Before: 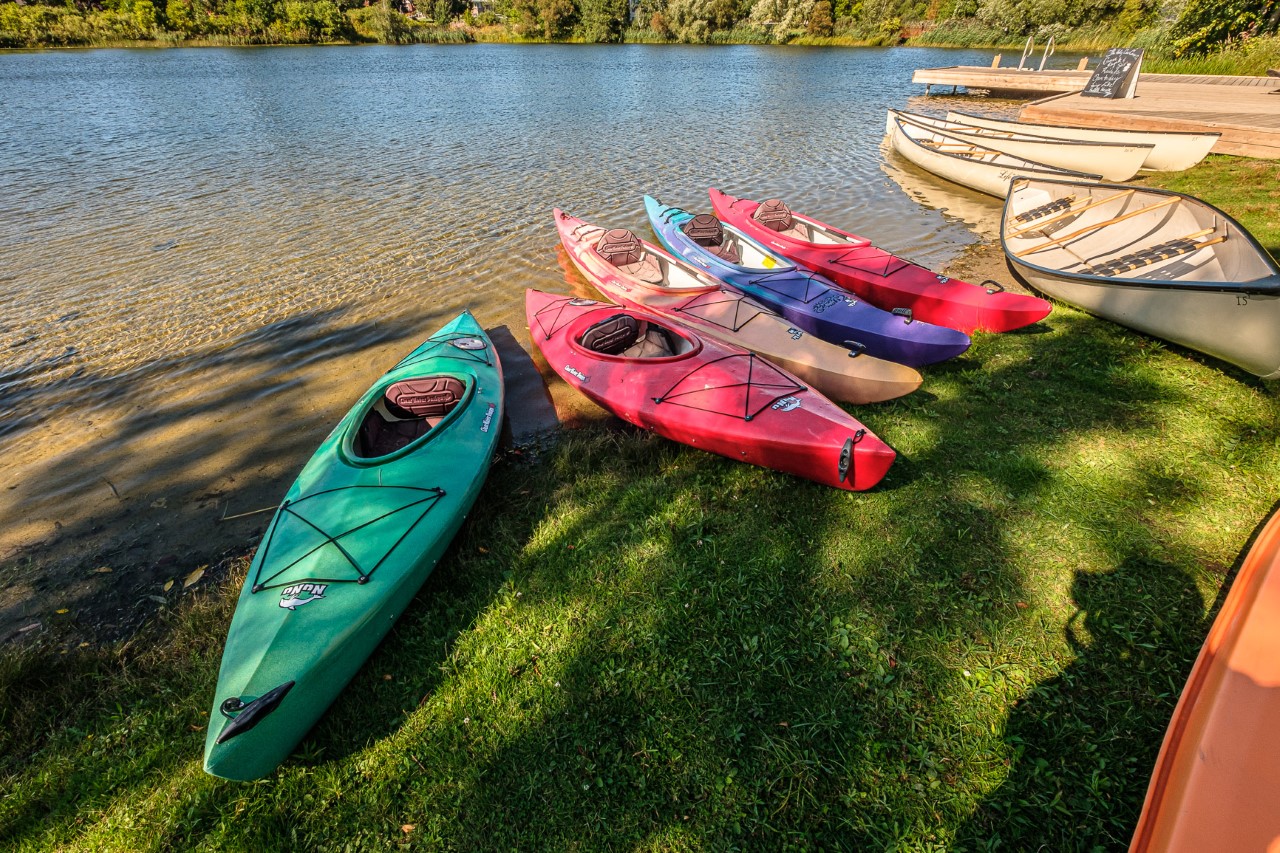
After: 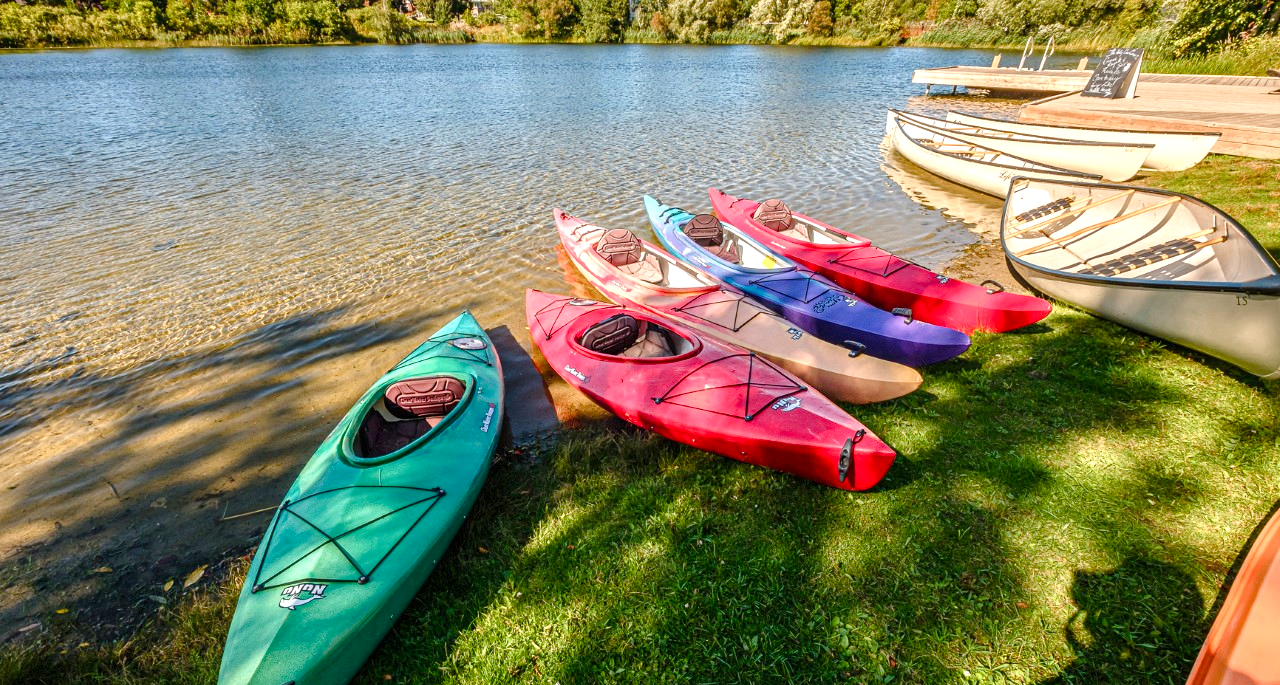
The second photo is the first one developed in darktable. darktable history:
color balance rgb: perceptual saturation grading › global saturation 20%, perceptual saturation grading › highlights -50%, perceptual saturation grading › shadows 30%, perceptual brilliance grading › global brilliance 10%, perceptual brilliance grading › shadows 15%
crop: bottom 19.644%
